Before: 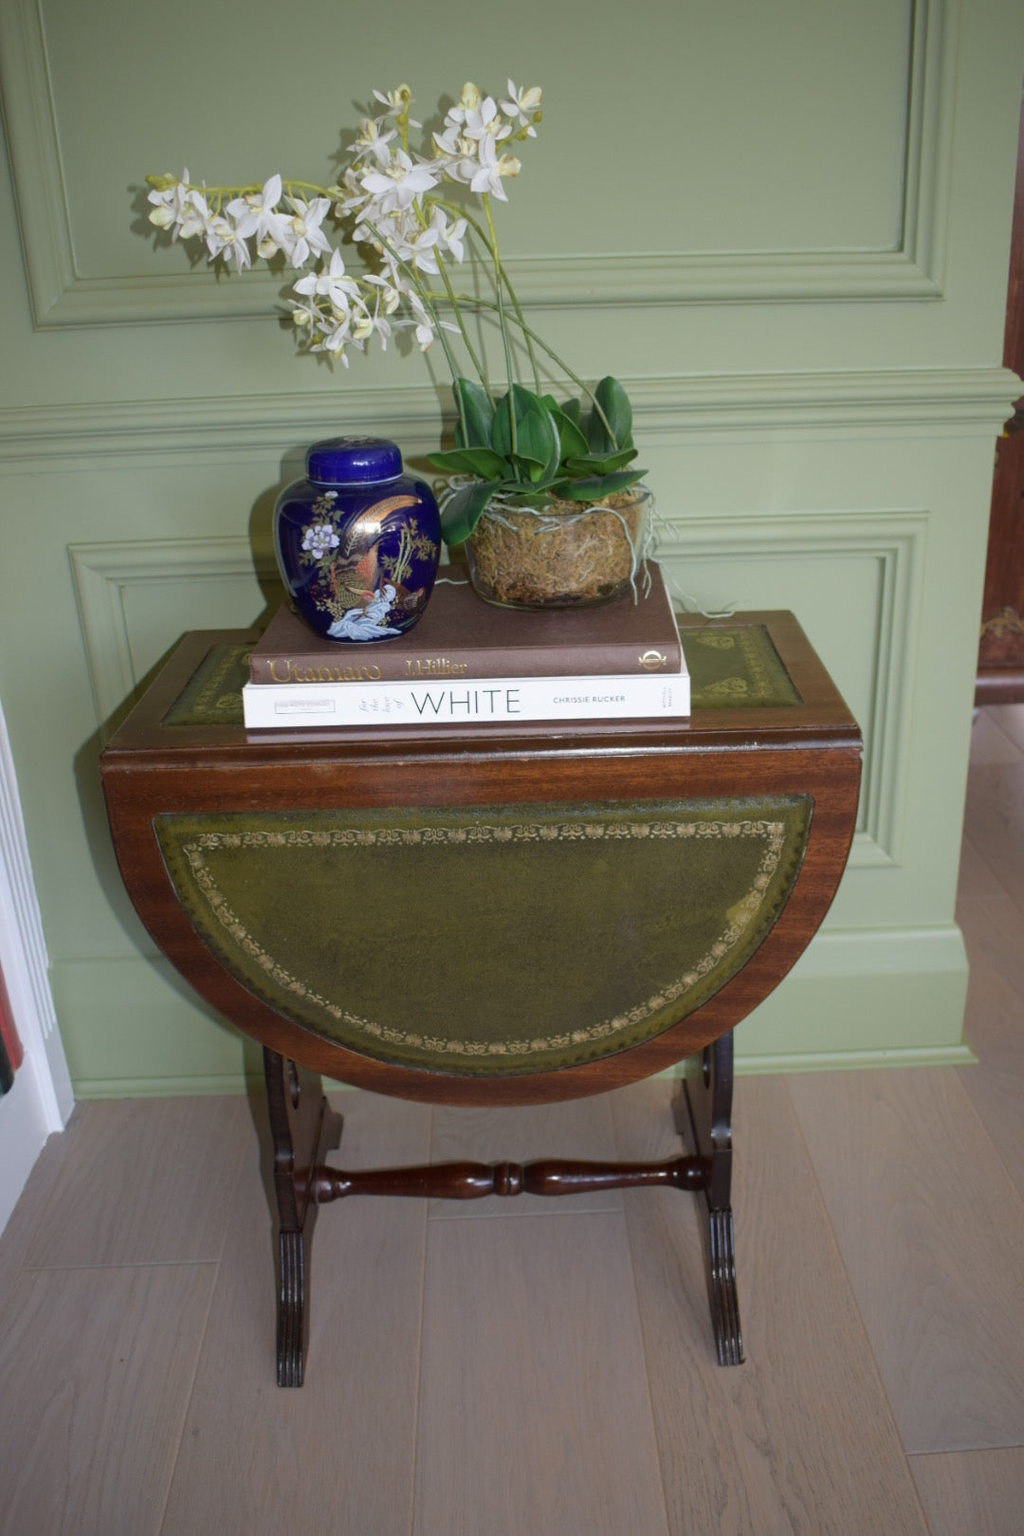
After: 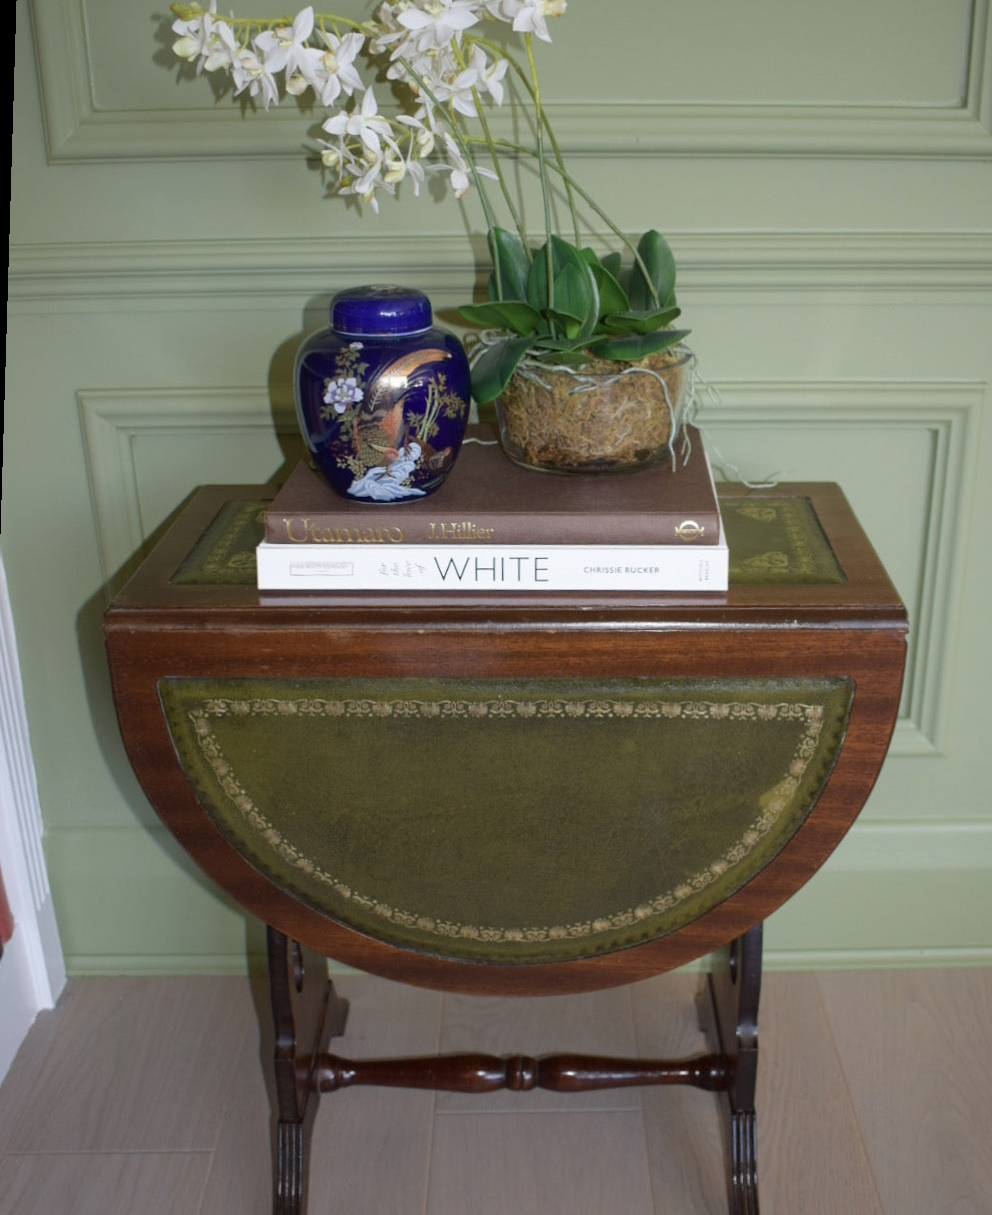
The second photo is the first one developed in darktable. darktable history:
crop and rotate: left 2.425%, top 11.305%, right 9.6%, bottom 15.08%
rotate and perspective: rotation 1.72°, automatic cropping off
contrast brightness saturation: contrast 0.01, saturation -0.05
